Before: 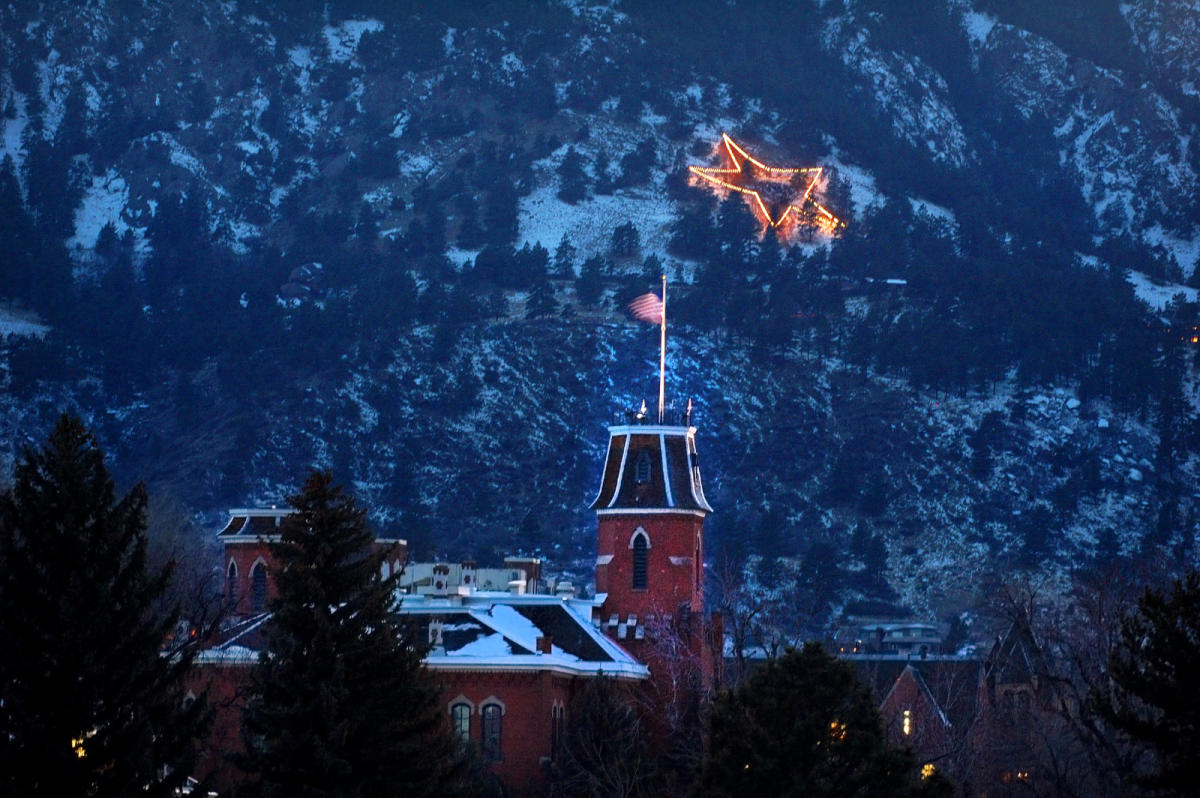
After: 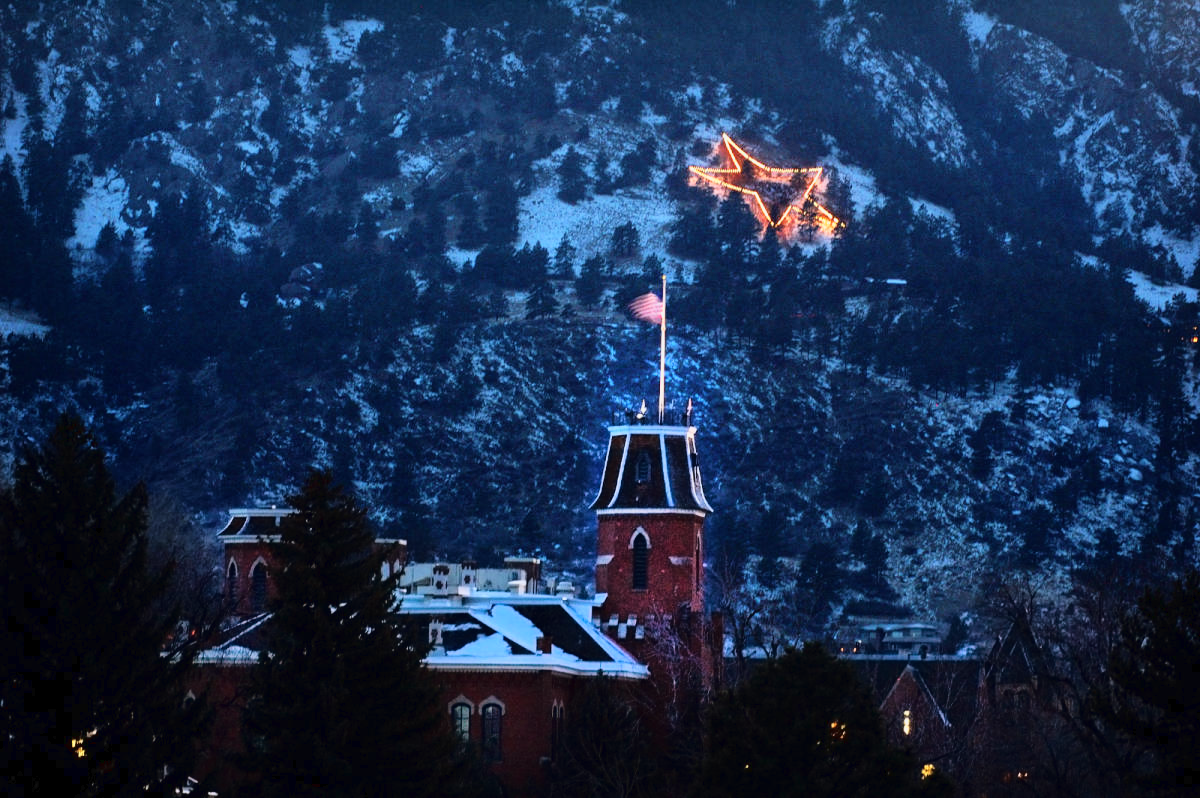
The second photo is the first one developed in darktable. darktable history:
tone curve: curves: ch0 [(0, 0.014) (0.17, 0.099) (0.398, 0.423) (0.728, 0.808) (0.877, 0.91) (0.99, 0.955)]; ch1 [(0, 0) (0.377, 0.325) (0.493, 0.491) (0.505, 0.504) (0.515, 0.515) (0.554, 0.575) (0.623, 0.643) (0.701, 0.718) (1, 1)]; ch2 [(0, 0) (0.423, 0.453) (0.481, 0.485) (0.501, 0.501) (0.531, 0.527) (0.586, 0.597) (0.663, 0.706) (0.717, 0.753) (1, 0.991)]
